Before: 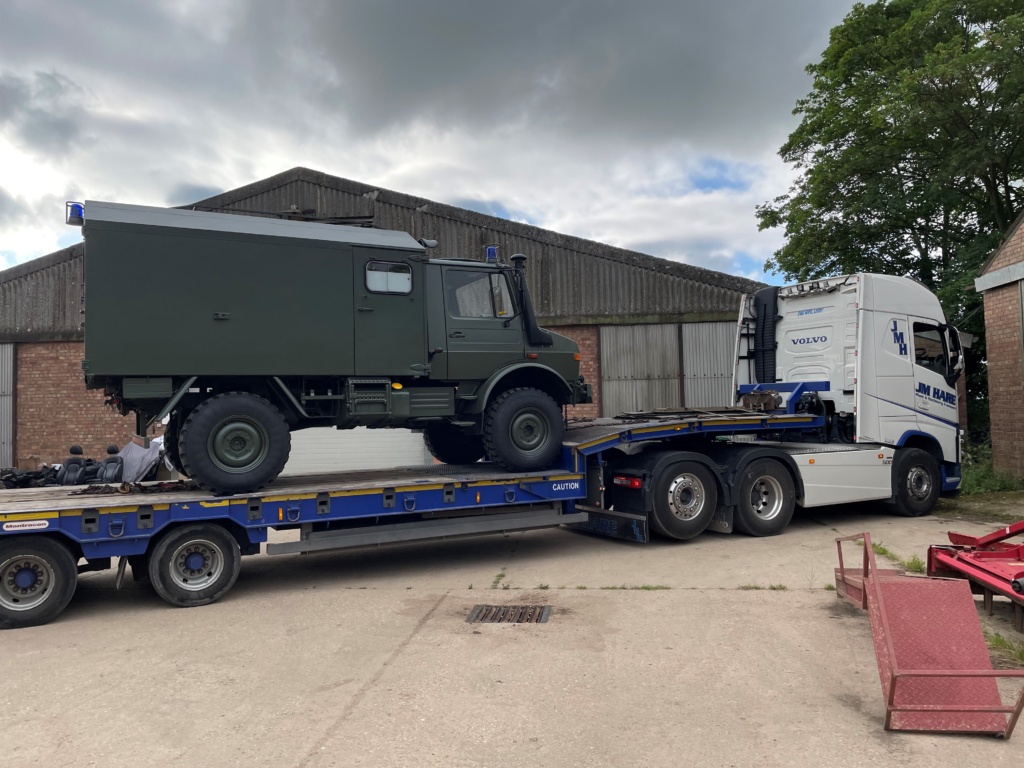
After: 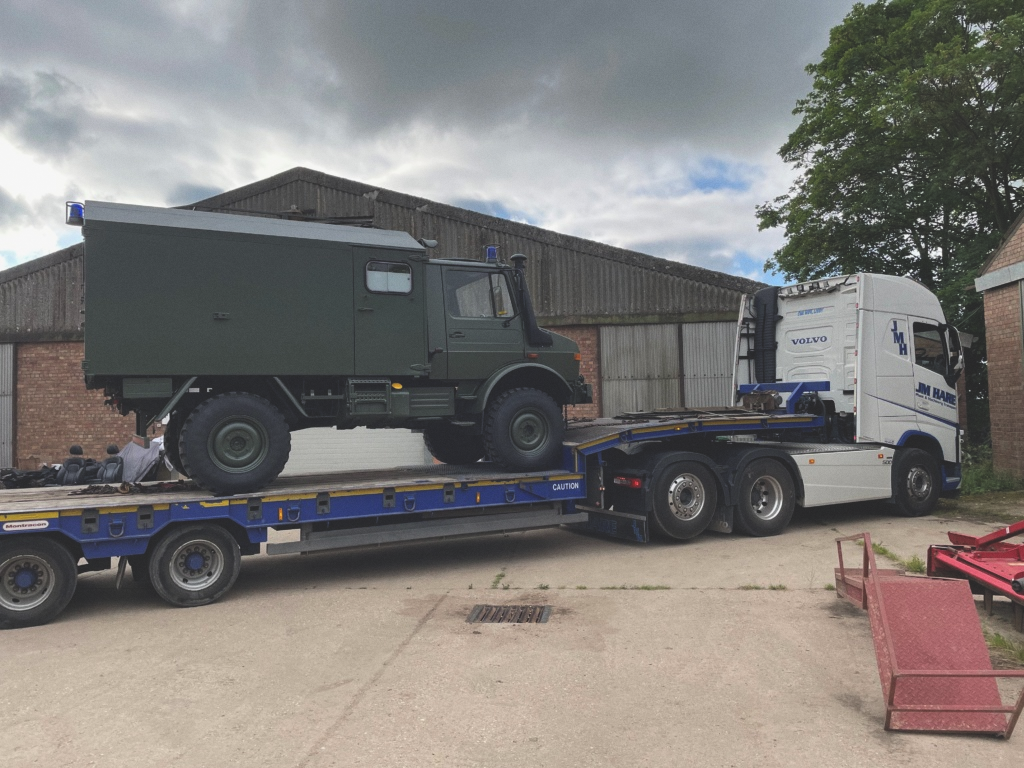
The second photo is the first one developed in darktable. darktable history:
exposure: black level correction -0.025, exposure -0.117 EV, compensate highlight preservation false
grain: coarseness 0.09 ISO, strength 10%
